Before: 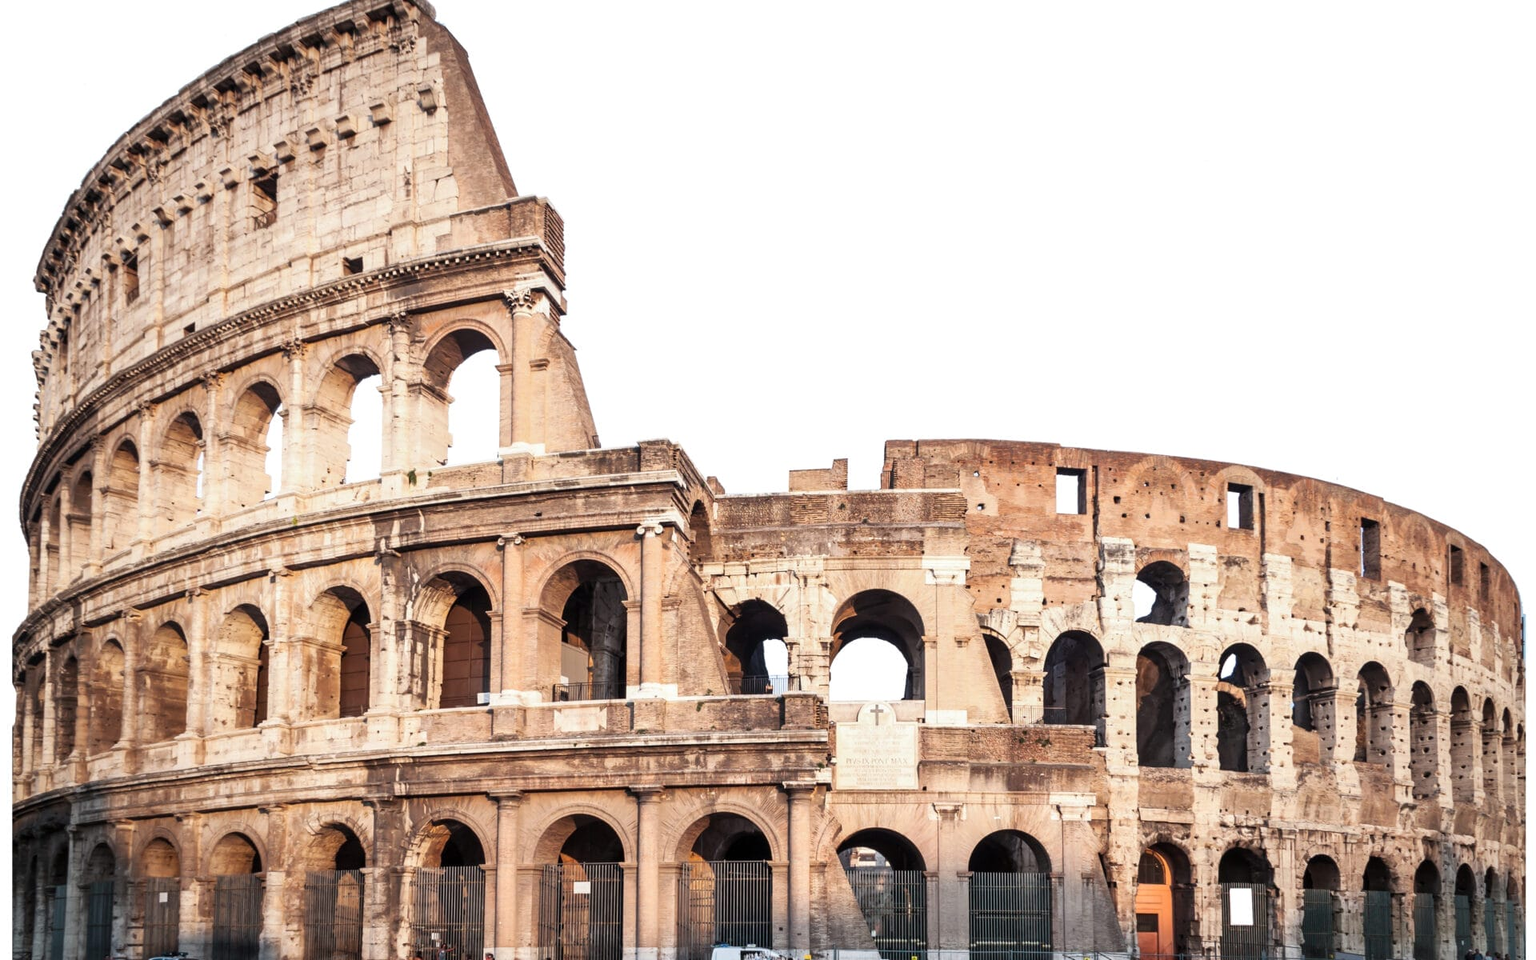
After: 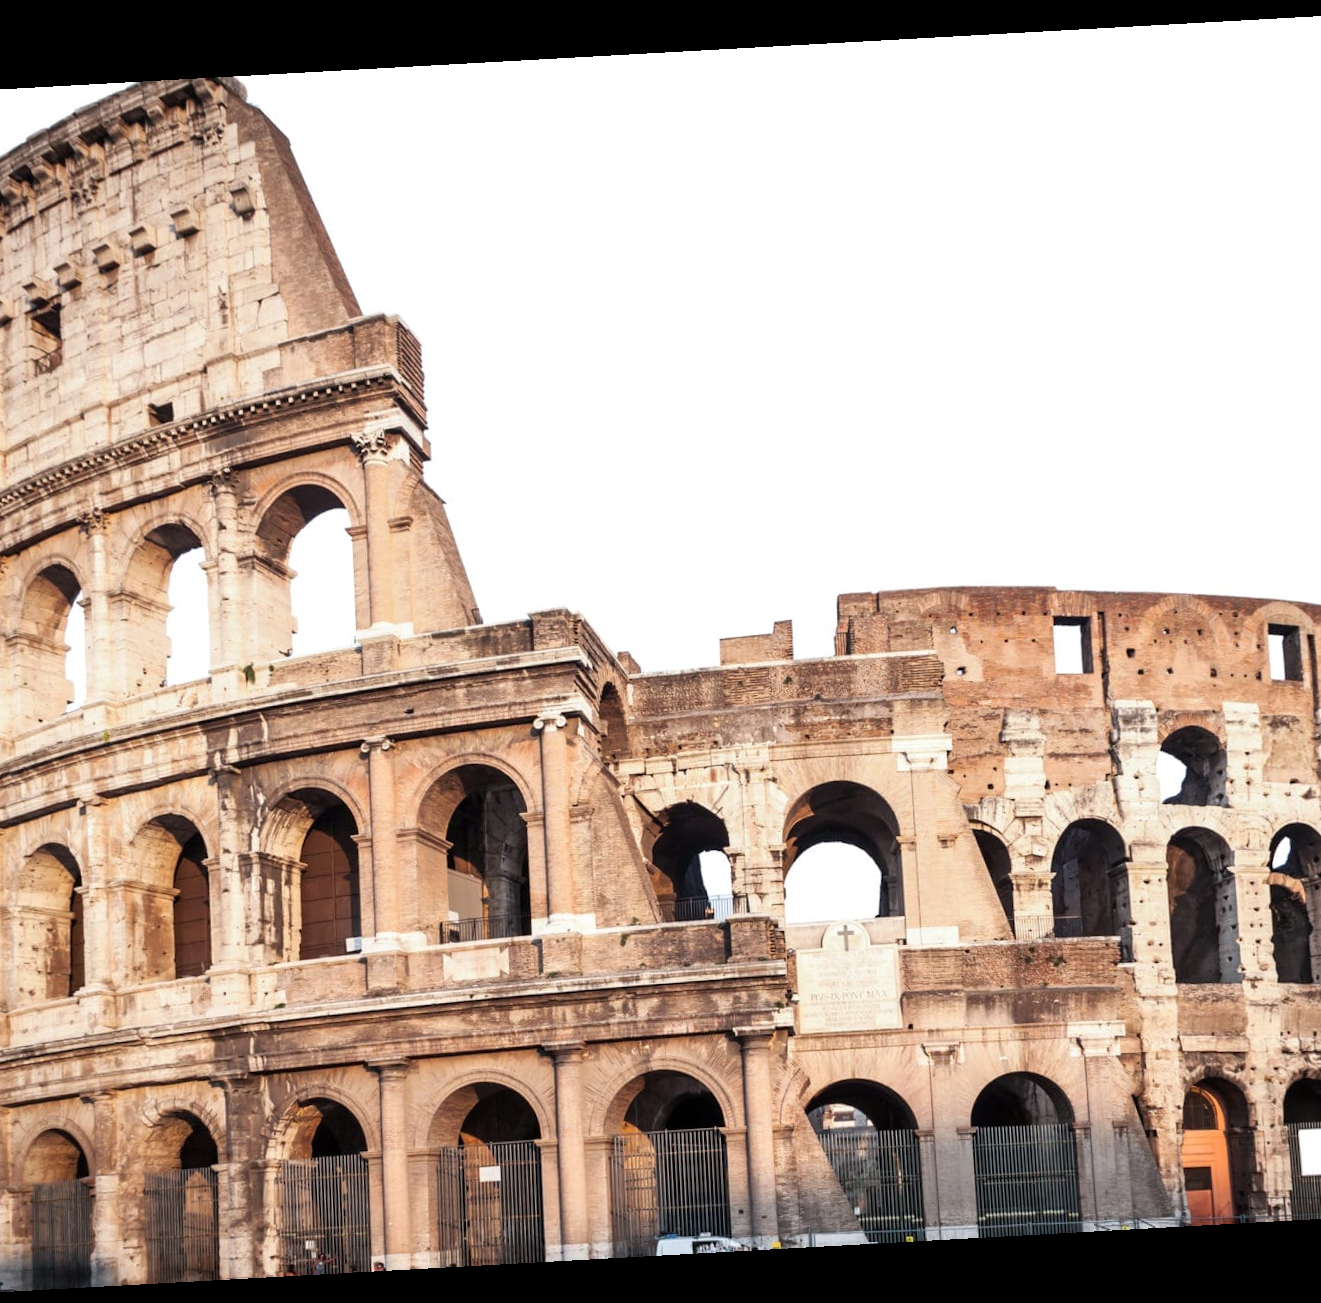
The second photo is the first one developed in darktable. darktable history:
haze removal: compatibility mode true, adaptive false
rotate and perspective: rotation -3.18°, automatic cropping off
crop and rotate: left 15.055%, right 18.278%
